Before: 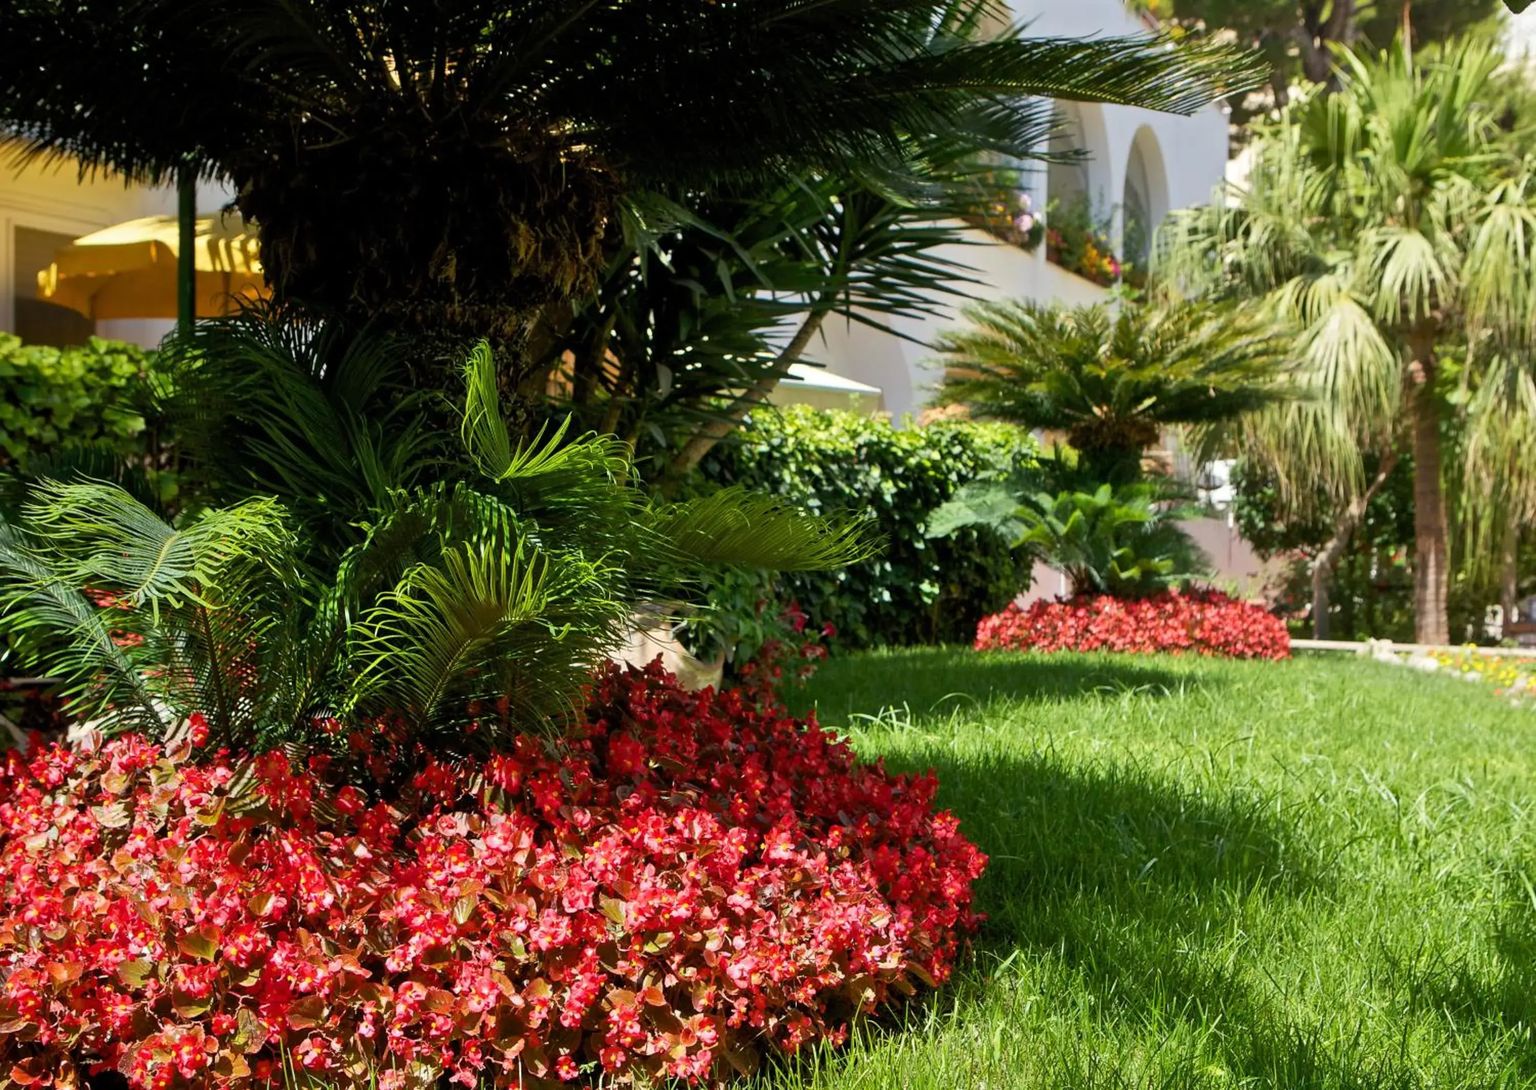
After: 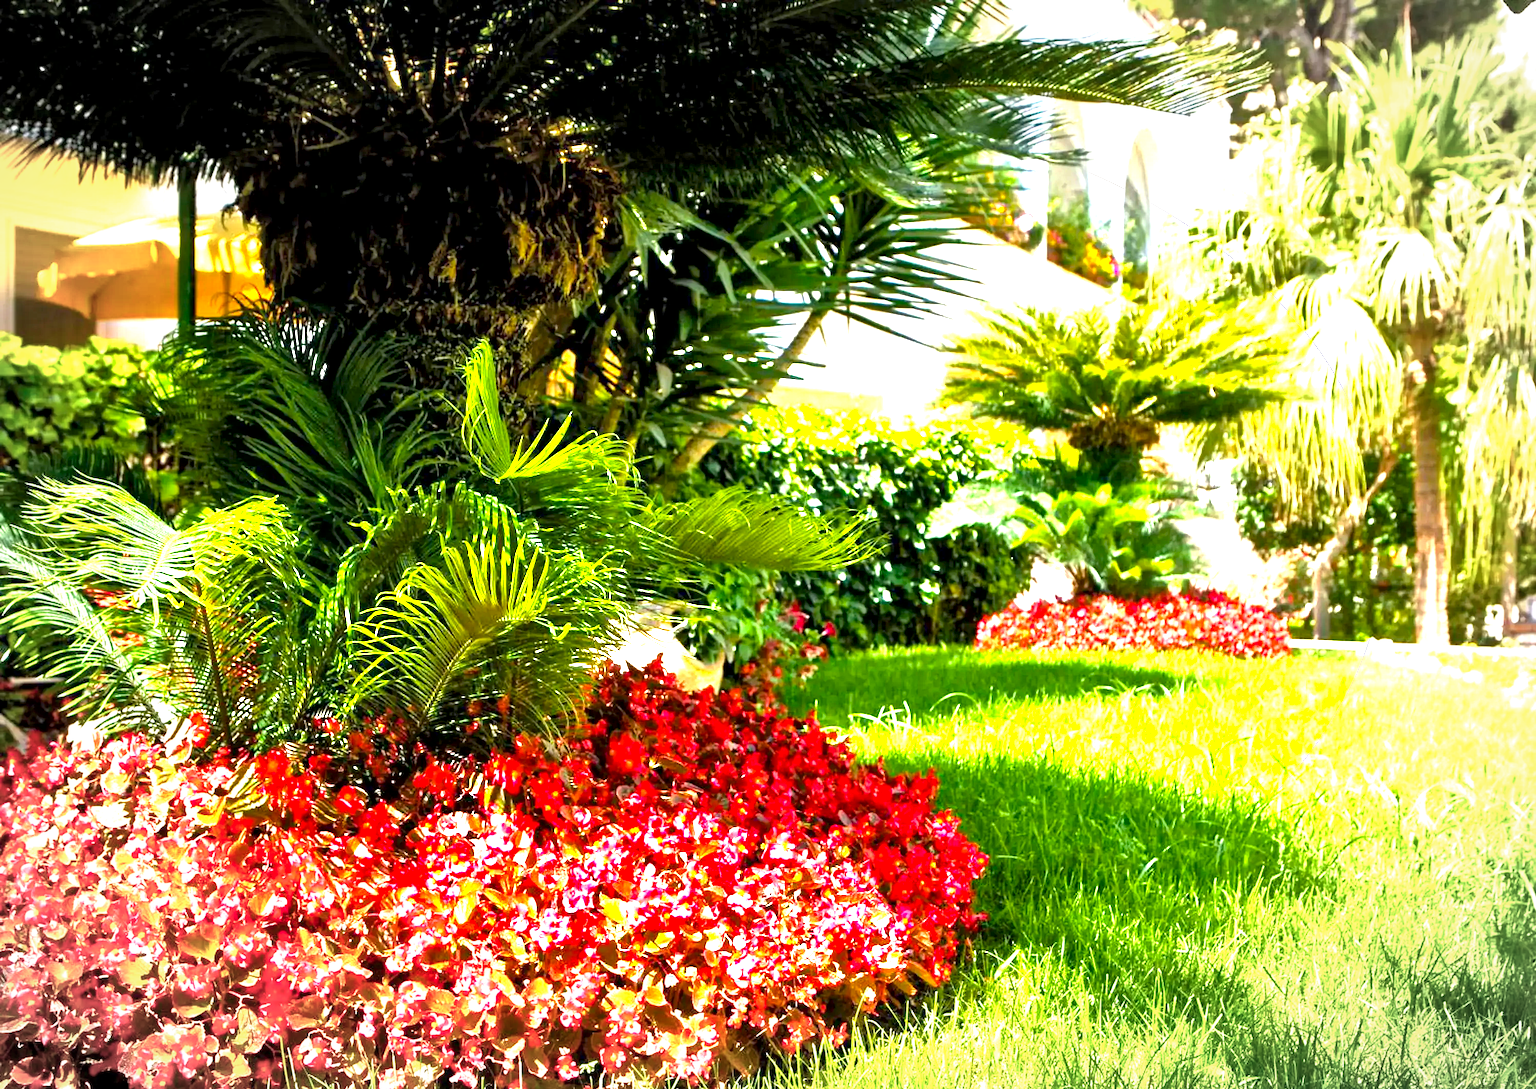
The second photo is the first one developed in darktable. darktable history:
vignetting: automatic ratio true, unbound false
local contrast: mode bilateral grid, contrast 25, coarseness 60, detail 151%, midtone range 0.2
color balance rgb: shadows lift › chroma 1.02%, shadows lift › hue 242.33°, perceptual saturation grading › global saturation 30.198%
exposure: black level correction 0.001, exposure 2.524 EV, compensate highlight preservation false
